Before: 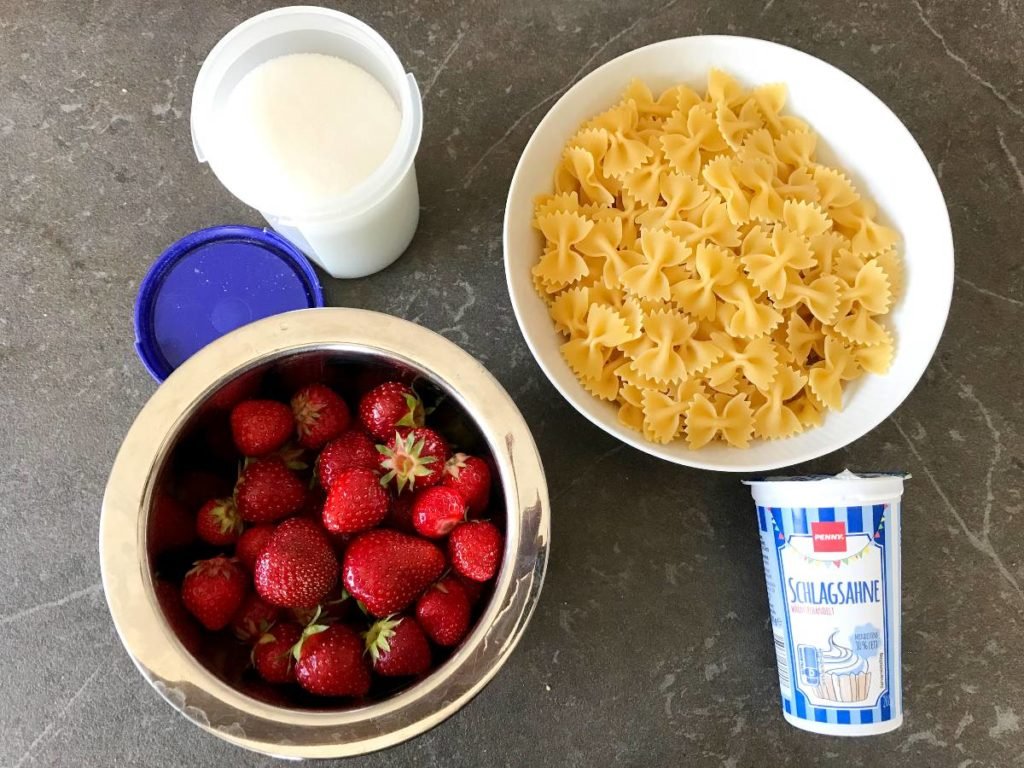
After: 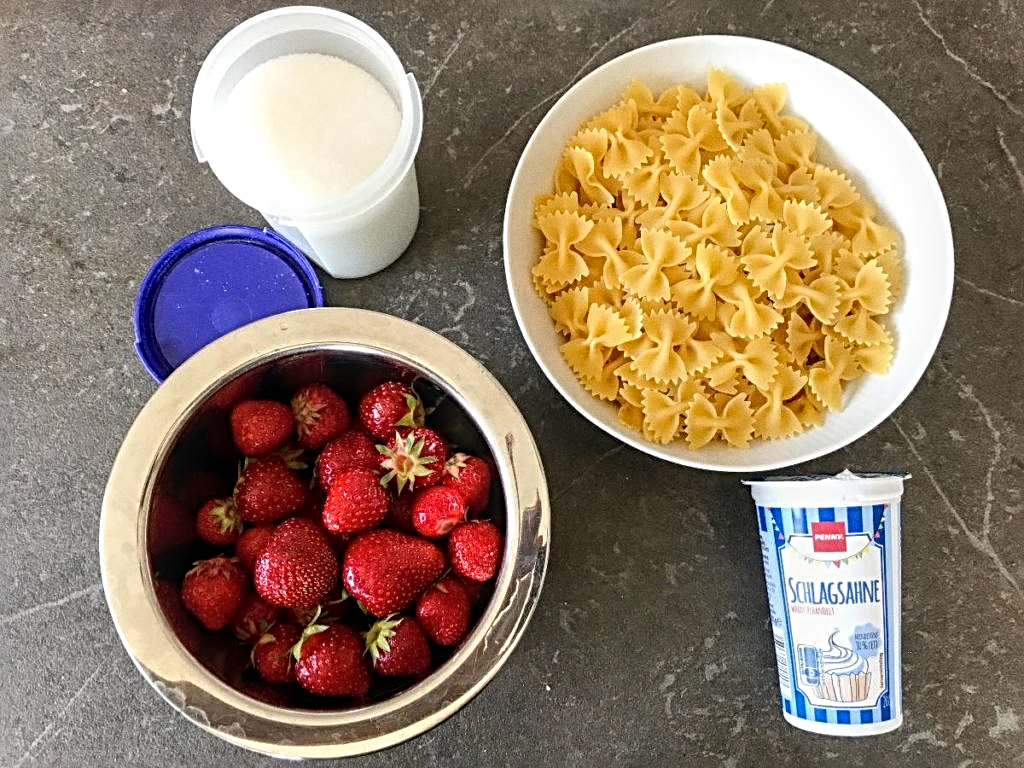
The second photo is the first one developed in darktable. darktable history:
grain: coarseness 0.09 ISO
local contrast: on, module defaults
sharpen: radius 4
